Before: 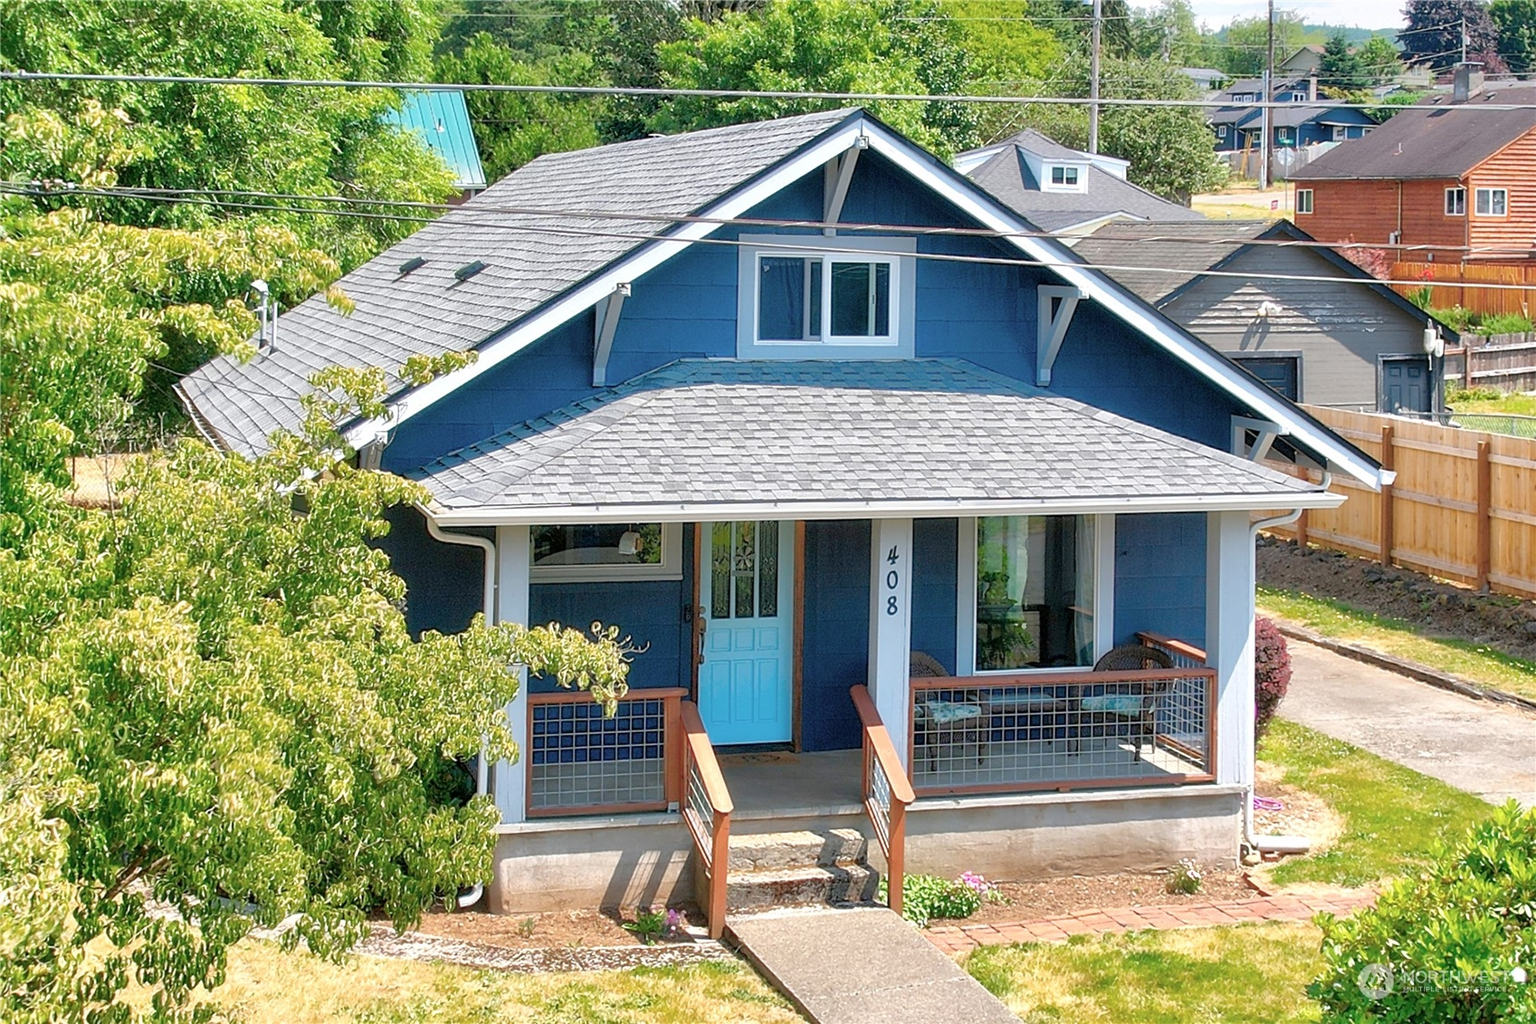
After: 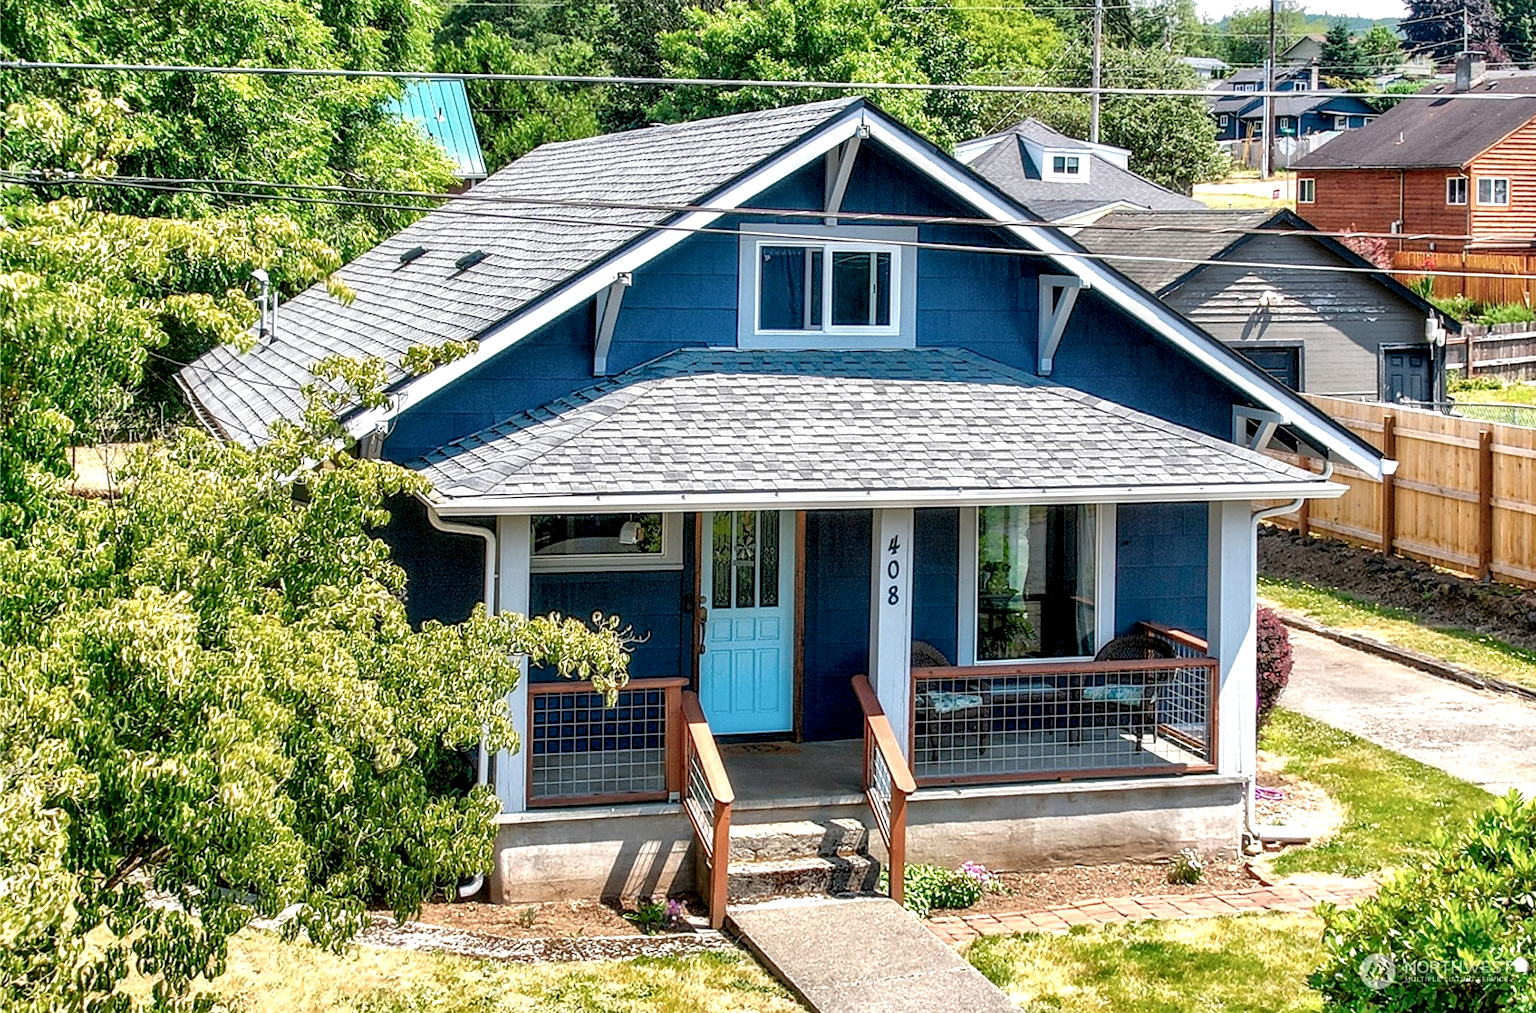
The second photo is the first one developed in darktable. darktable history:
local contrast: highlights 16%, detail 188%
crop: top 1.065%, right 0.082%
